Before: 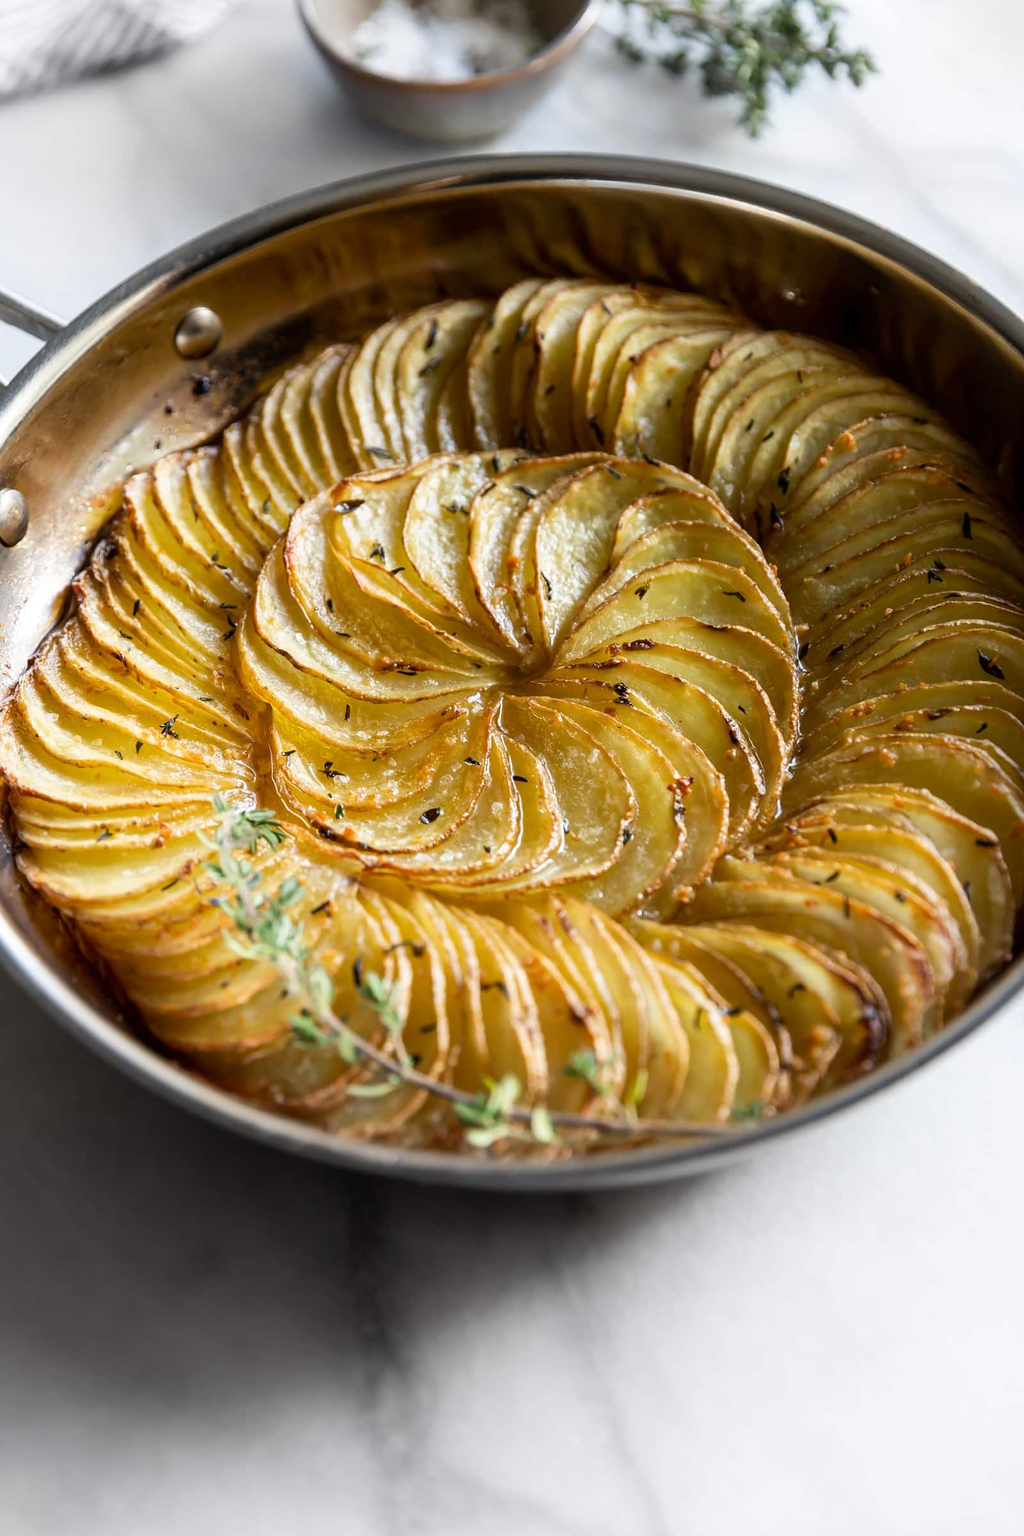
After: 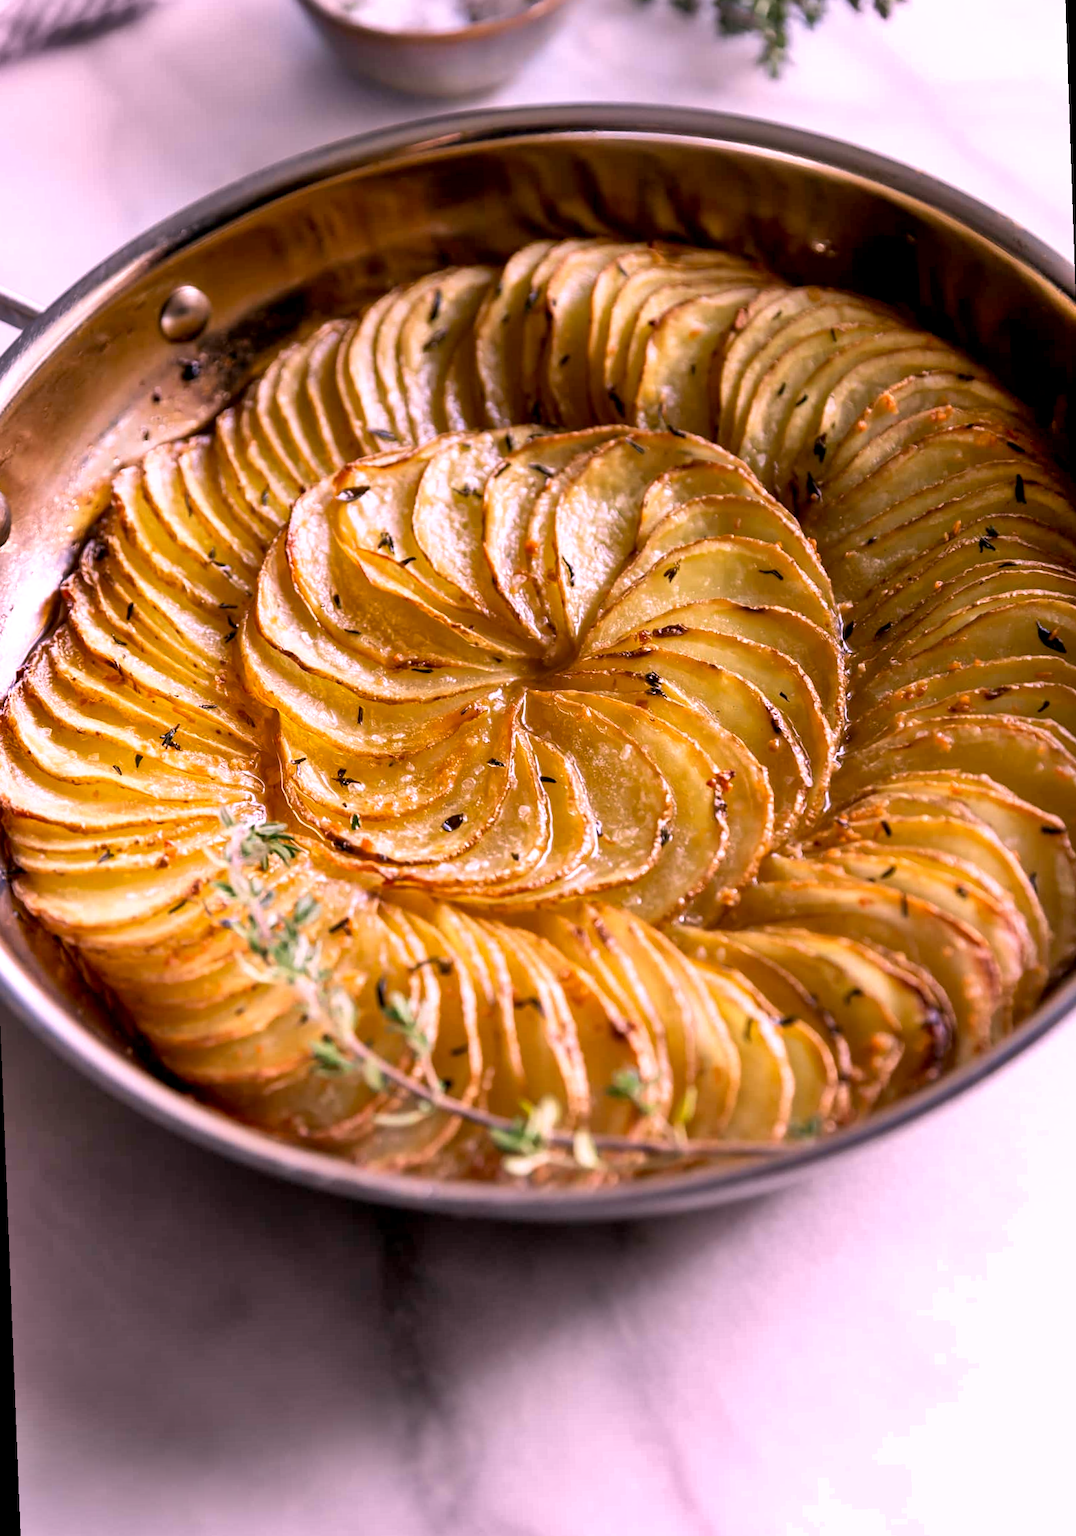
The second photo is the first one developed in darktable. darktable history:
rotate and perspective: rotation -2.12°, lens shift (vertical) 0.009, lens shift (horizontal) -0.008, automatic cropping original format, crop left 0.036, crop right 0.964, crop top 0.05, crop bottom 0.959
white balance: red 1.188, blue 1.11
shadows and highlights: soften with gaussian
velvia: strength 17%
exposure: black level correction 0.005, exposure 0.014 EV, compensate highlight preservation false
